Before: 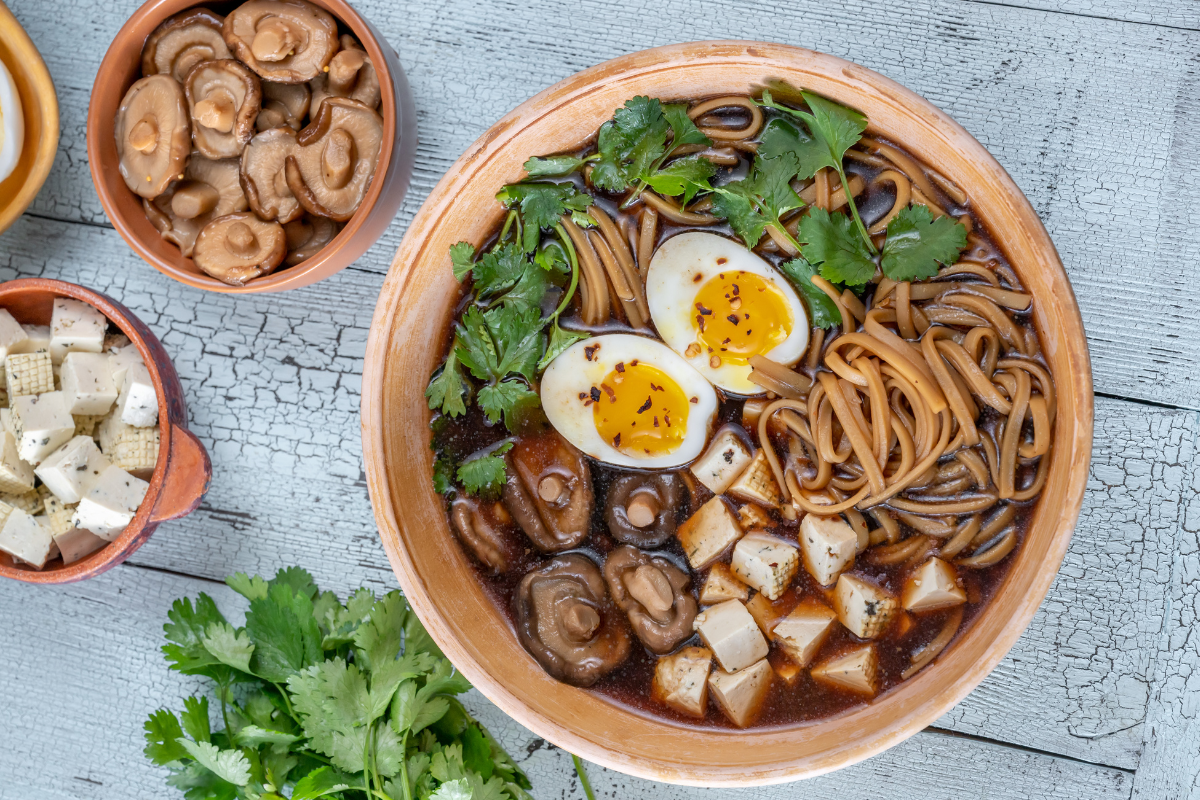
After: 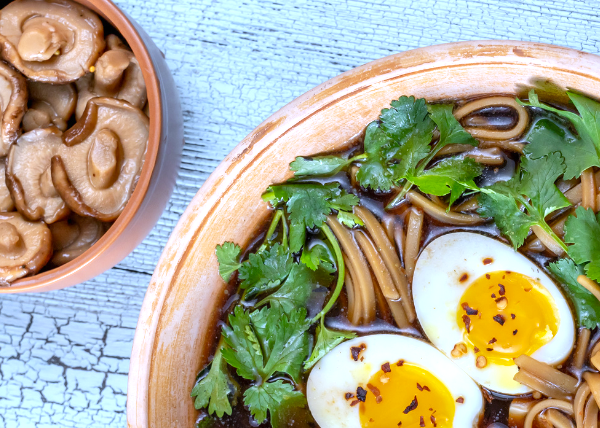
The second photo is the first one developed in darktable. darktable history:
exposure: black level correction 0, exposure 0.5 EV, compensate highlight preservation false
crop: left 19.556%, right 30.401%, bottom 46.458%
white balance: red 0.926, green 1.003, blue 1.133
color correction: saturation 1.11
